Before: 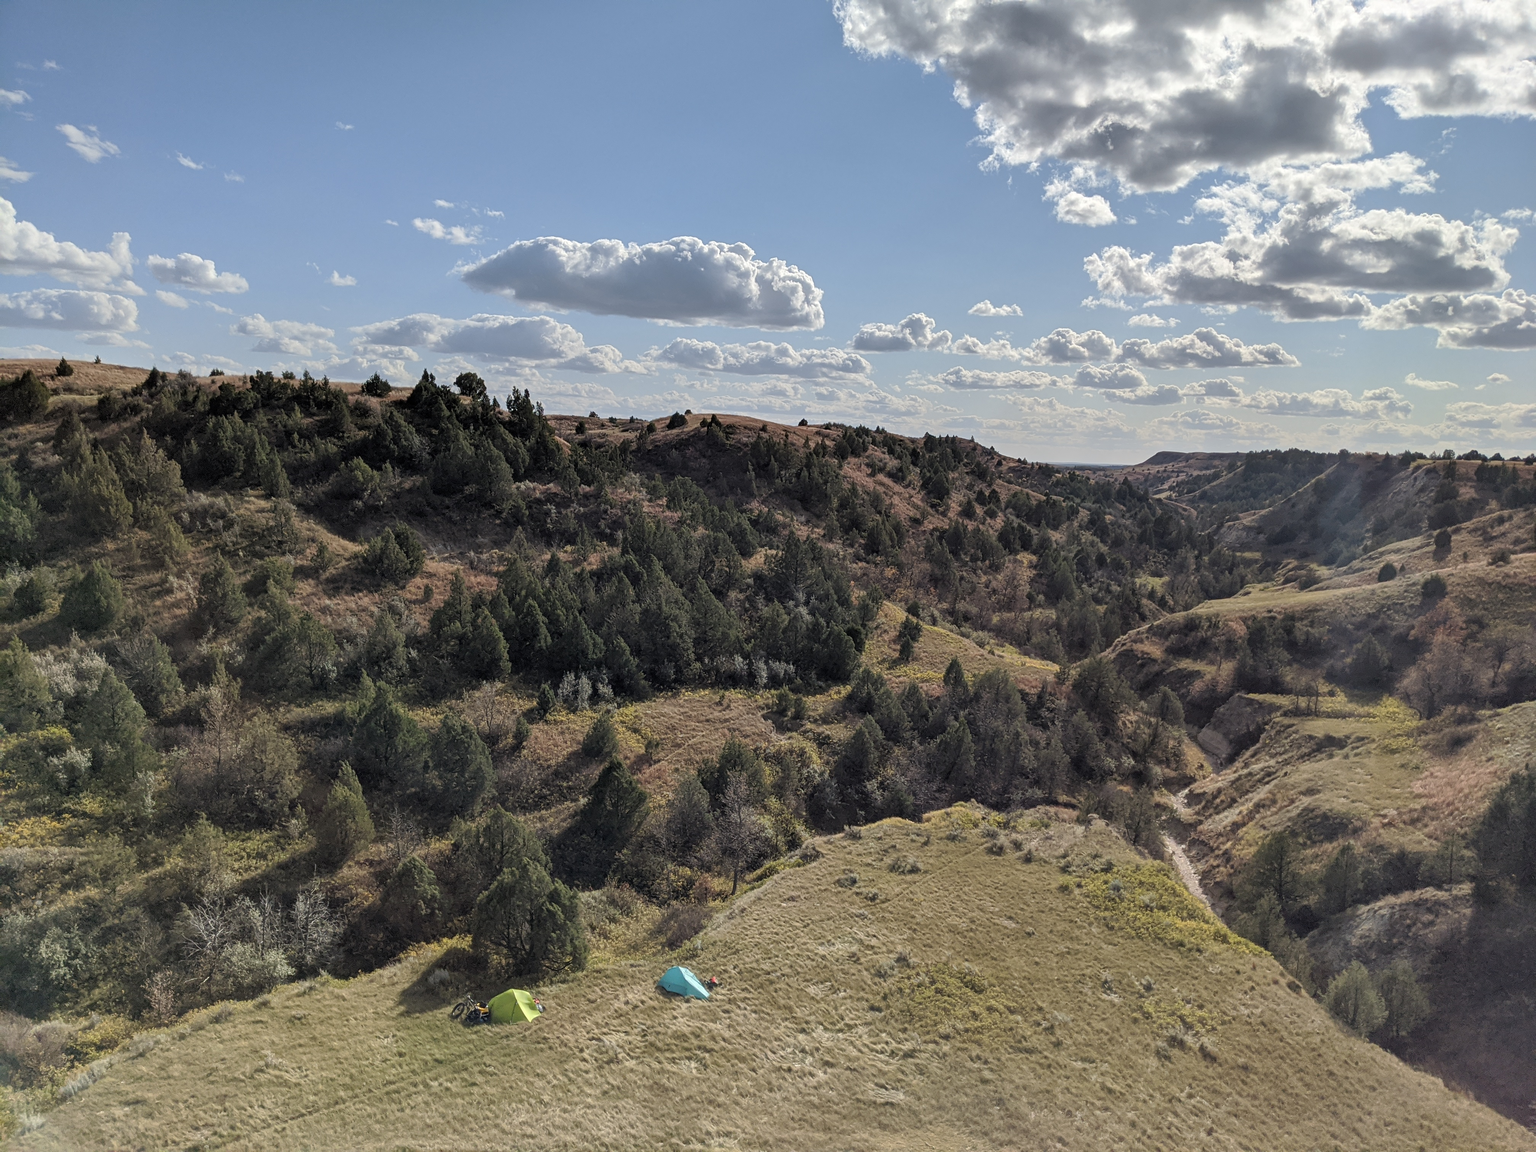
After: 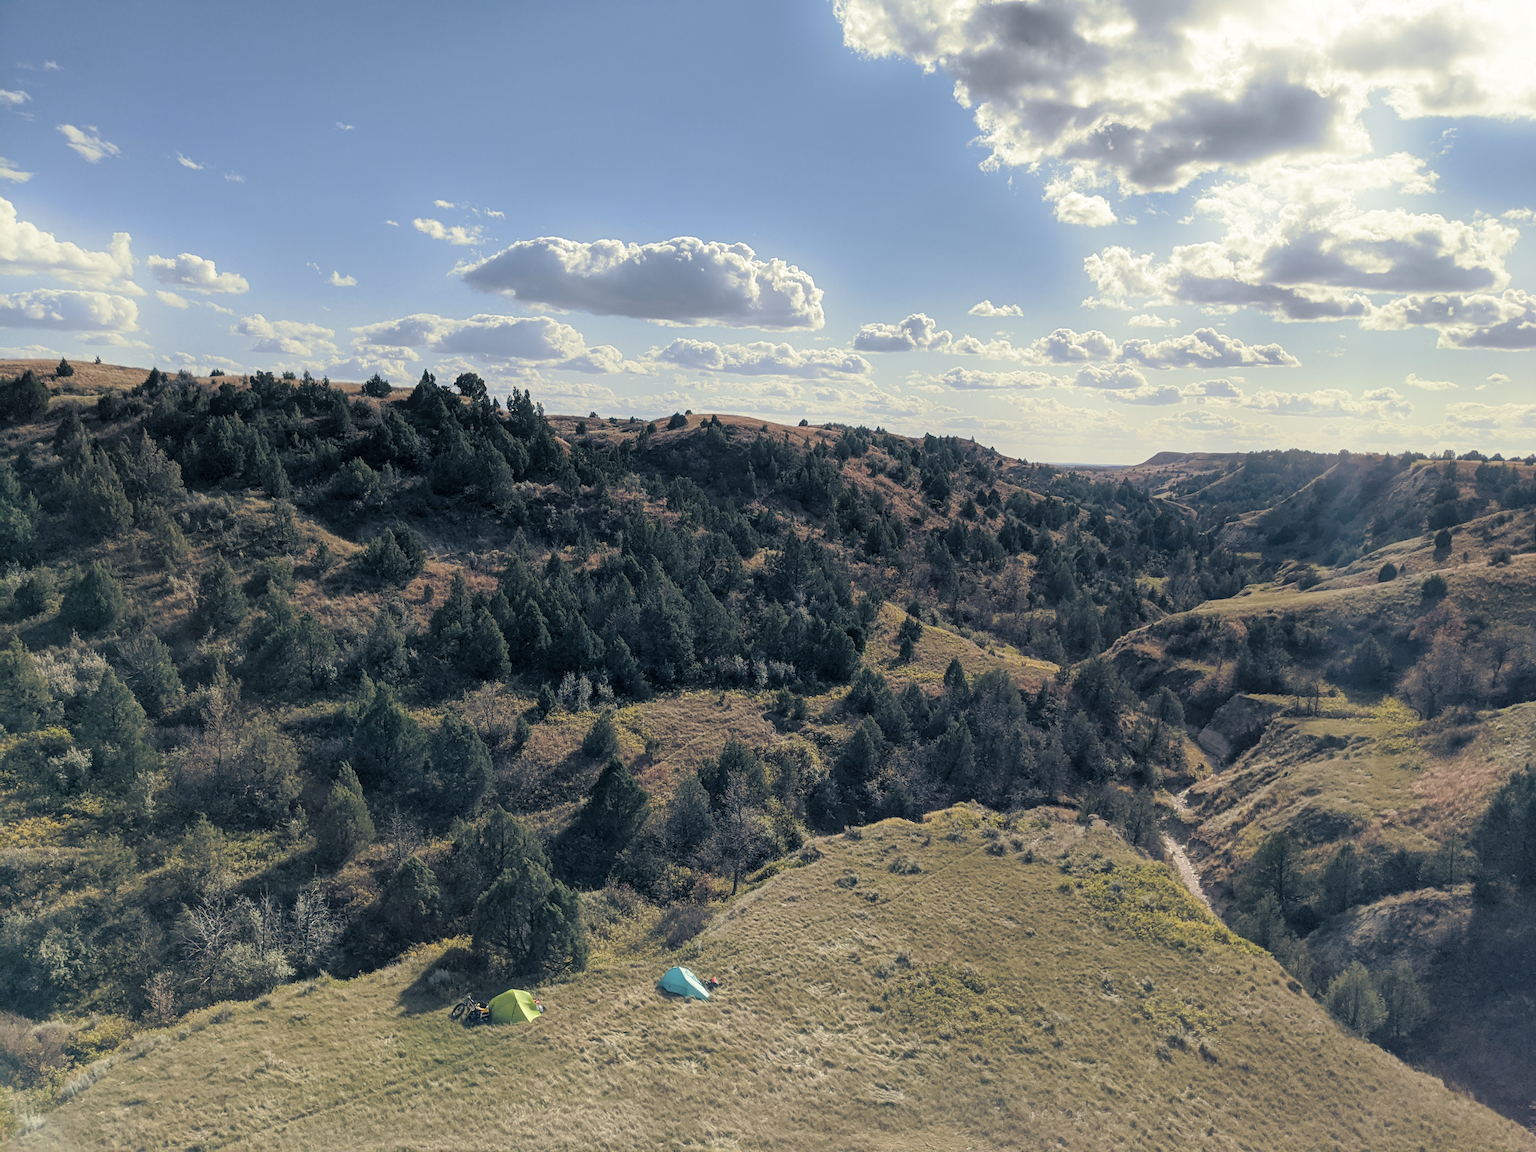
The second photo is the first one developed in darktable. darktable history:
split-toning: shadows › hue 216°, shadows › saturation 1, highlights › hue 57.6°, balance -33.4
bloom: on, module defaults
